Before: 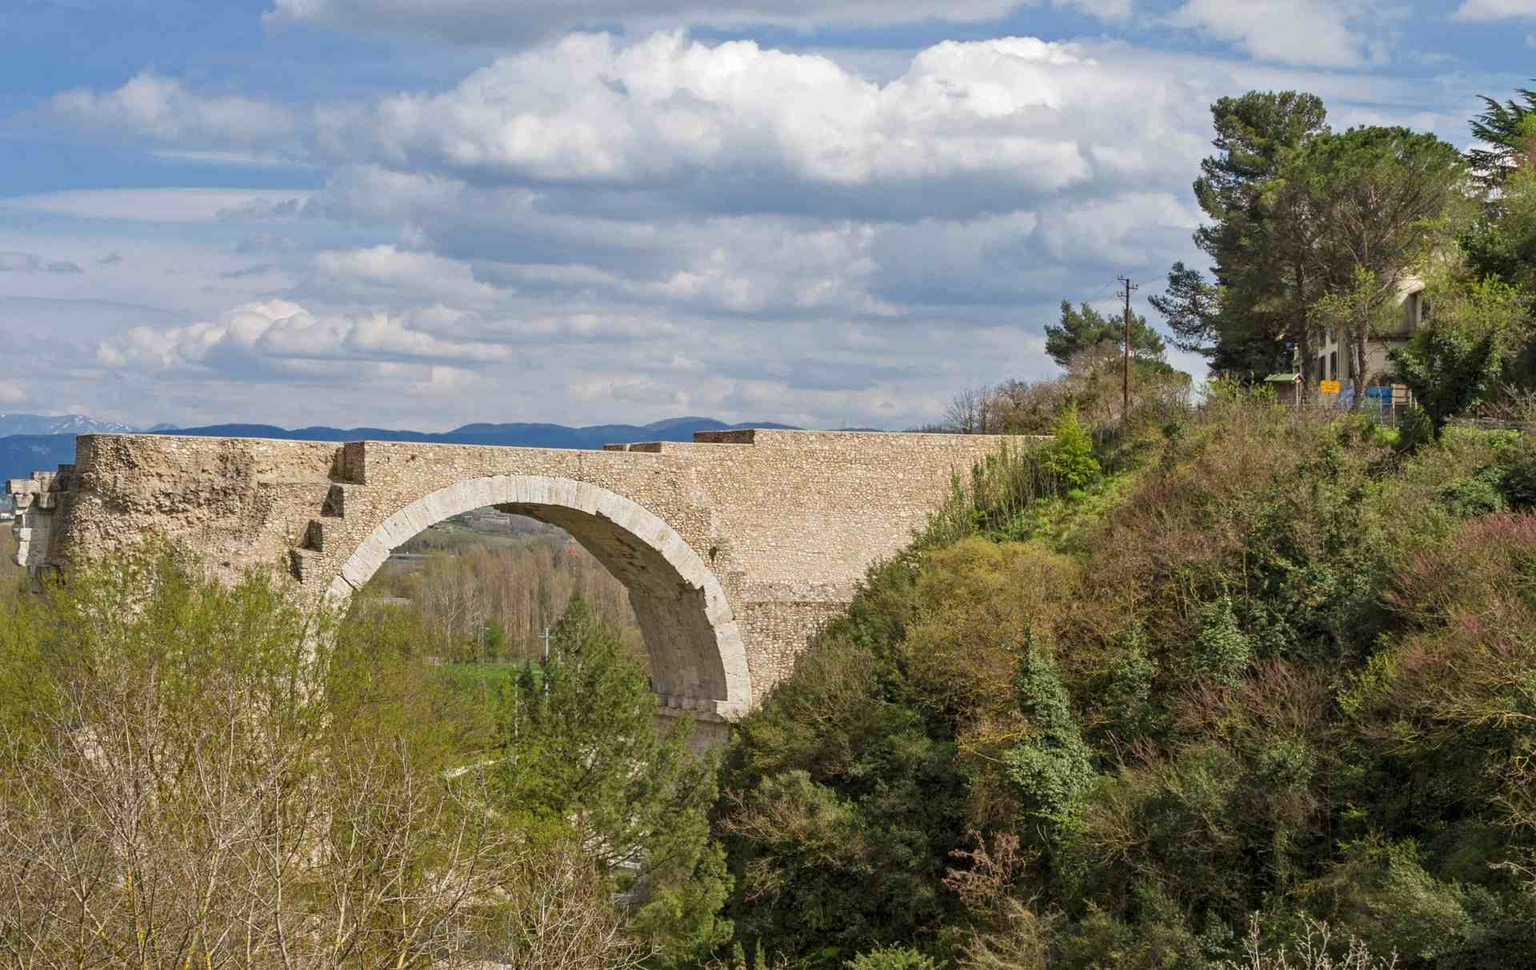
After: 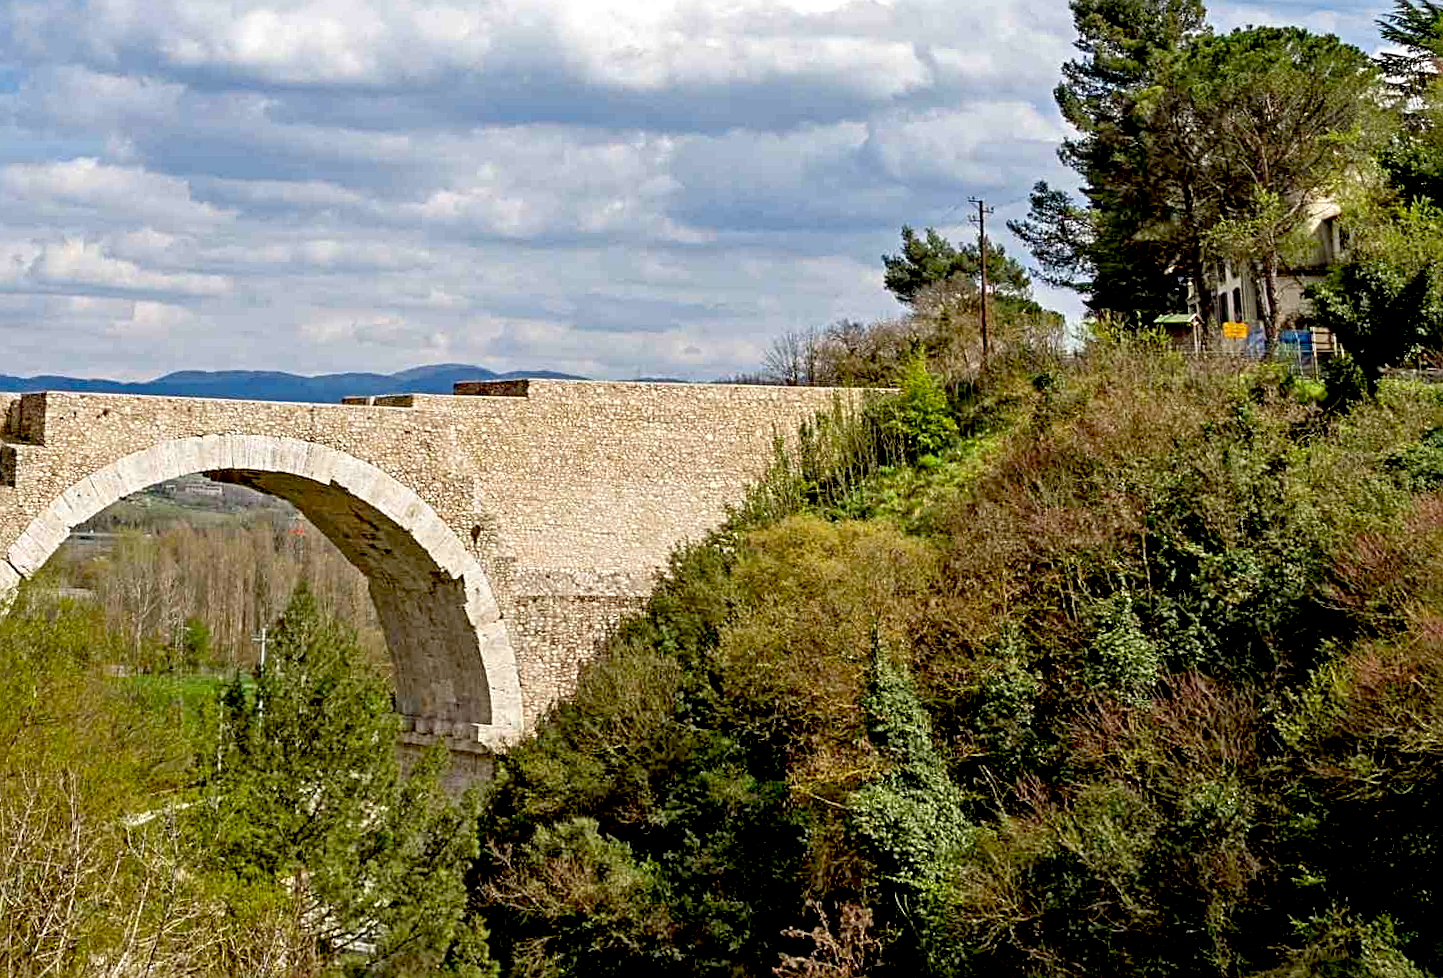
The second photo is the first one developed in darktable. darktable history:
exposure: black level correction 0.031, exposure 0.304 EV, compensate highlight preservation false
crop: left 19.159%, top 9.58%, bottom 9.58%
rotate and perspective: rotation 0.215°, lens shift (vertical) -0.139, crop left 0.069, crop right 0.939, crop top 0.002, crop bottom 0.996
sharpen: radius 2.767
